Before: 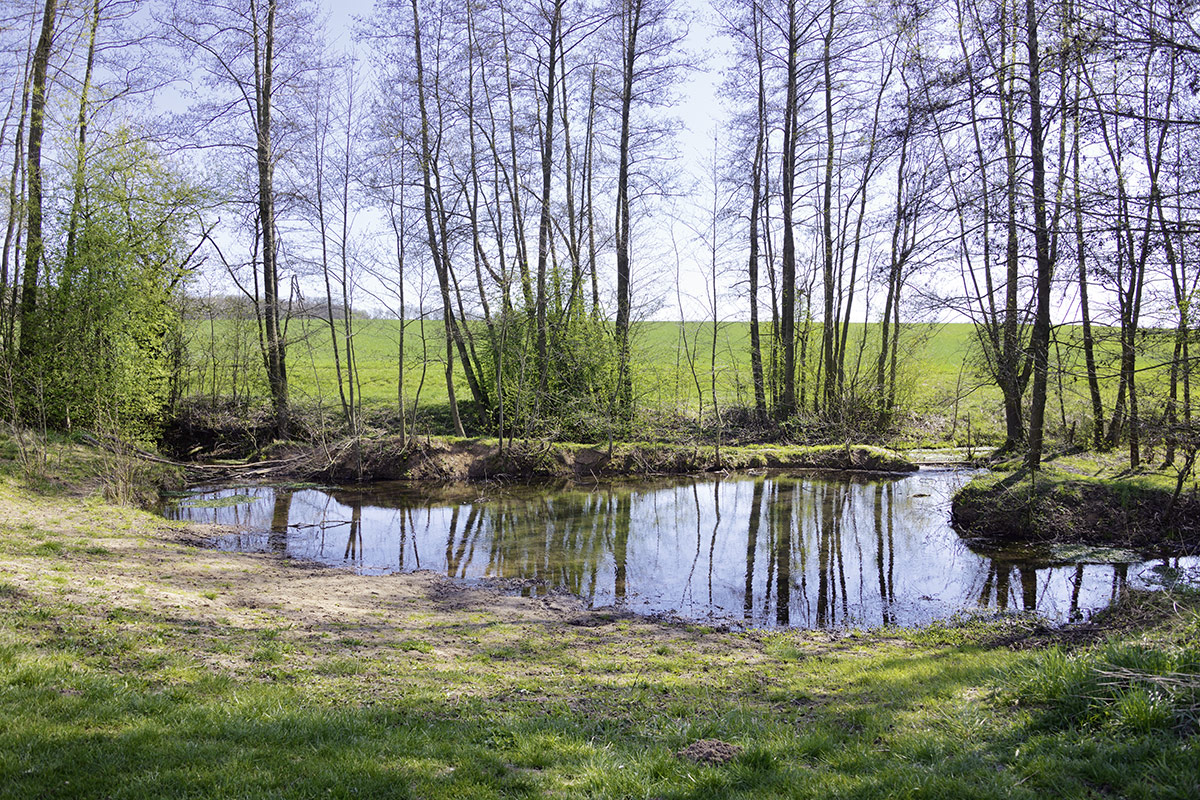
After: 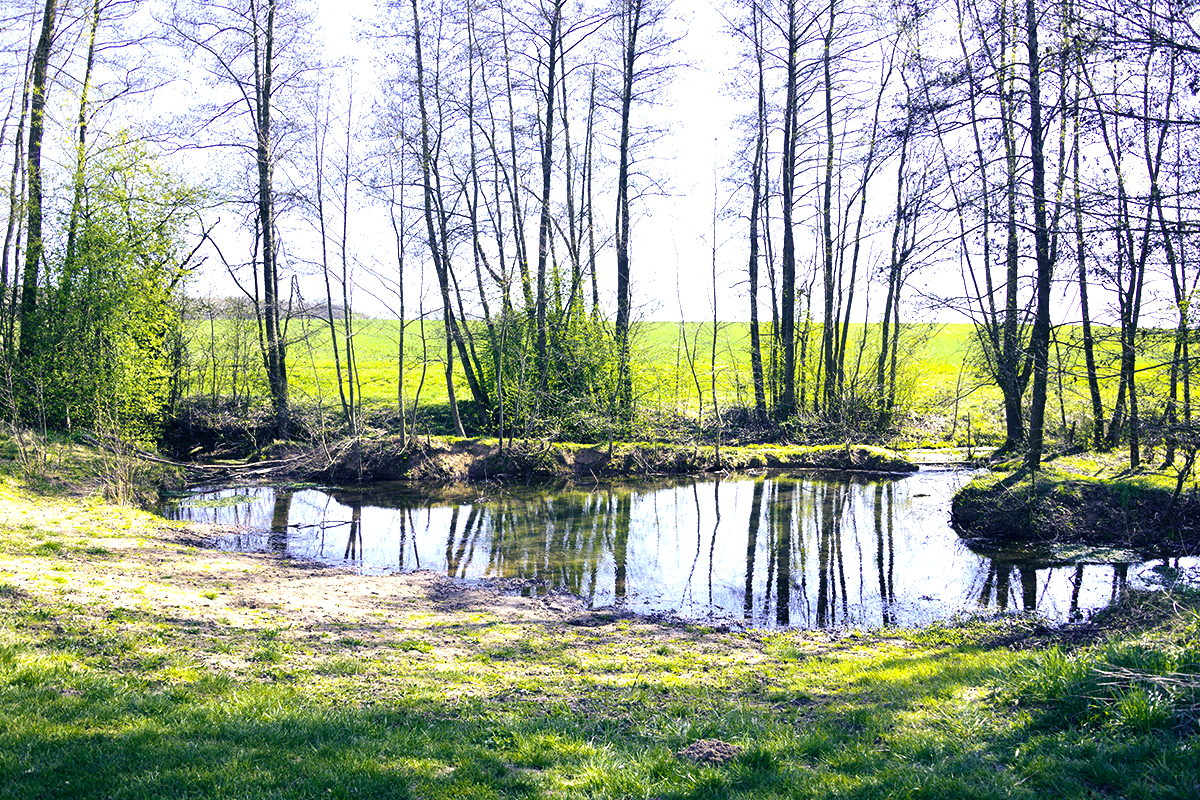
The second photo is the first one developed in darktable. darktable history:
color correction: highlights b* -0.046
color balance rgb: shadows lift › luminance -40.925%, shadows lift › chroma 14.111%, shadows lift › hue 258.31°, perceptual saturation grading › global saturation 25.281%, perceptual brilliance grading › global brilliance 15.36%, perceptual brilliance grading › shadows -34.251%
exposure: black level correction -0.002, exposure 0.543 EV, compensate exposure bias true, compensate highlight preservation false
